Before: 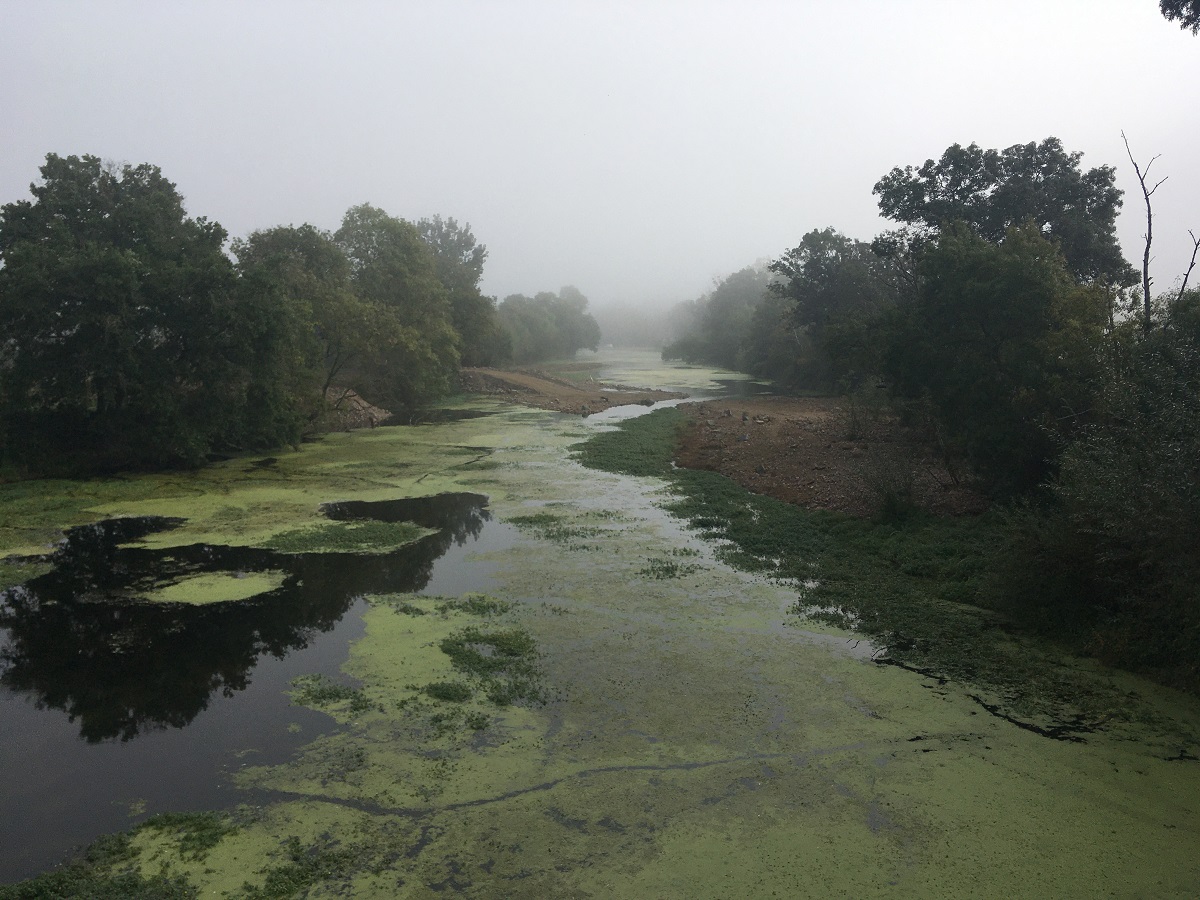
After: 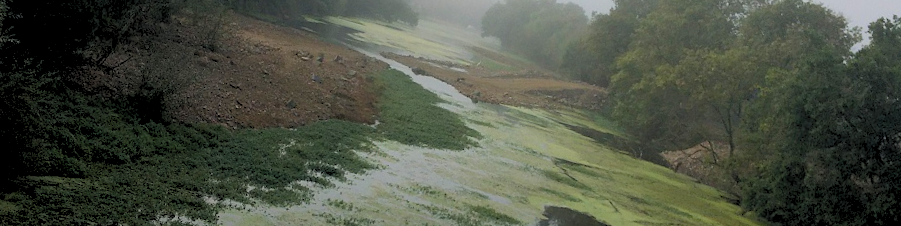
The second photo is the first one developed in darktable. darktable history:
color balance rgb: perceptual saturation grading › global saturation 20%, global vibrance 20%
rgb levels: preserve colors sum RGB, levels [[0.038, 0.433, 0.934], [0, 0.5, 1], [0, 0.5, 1]]
crop and rotate: angle 16.12°, top 30.835%, bottom 35.653%
